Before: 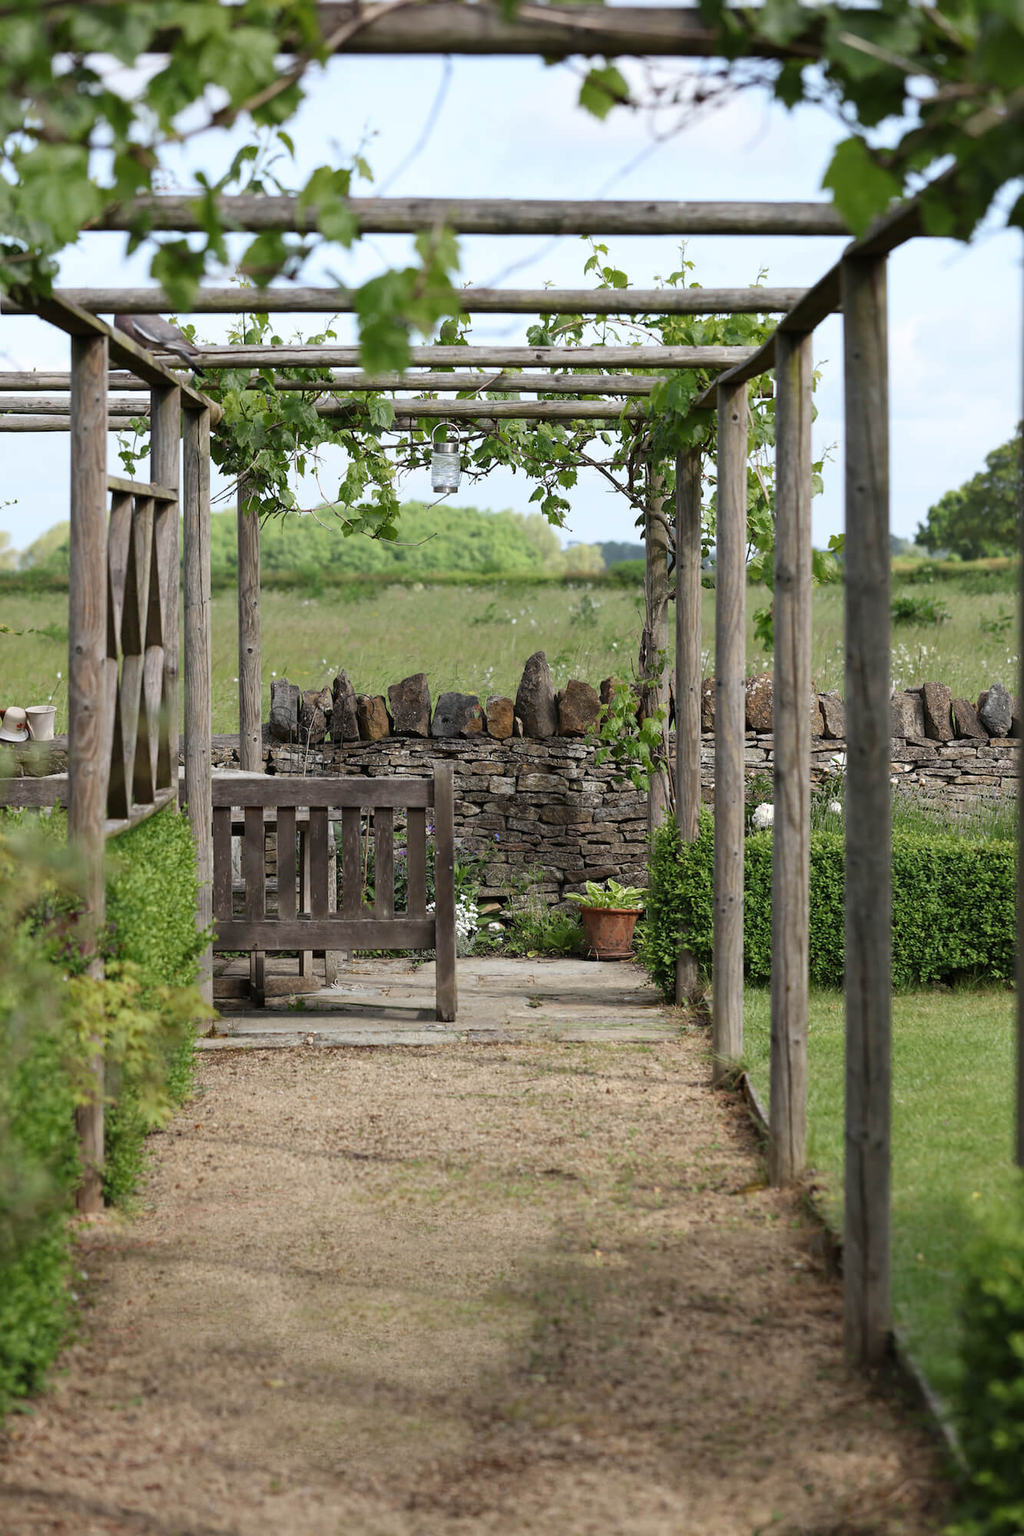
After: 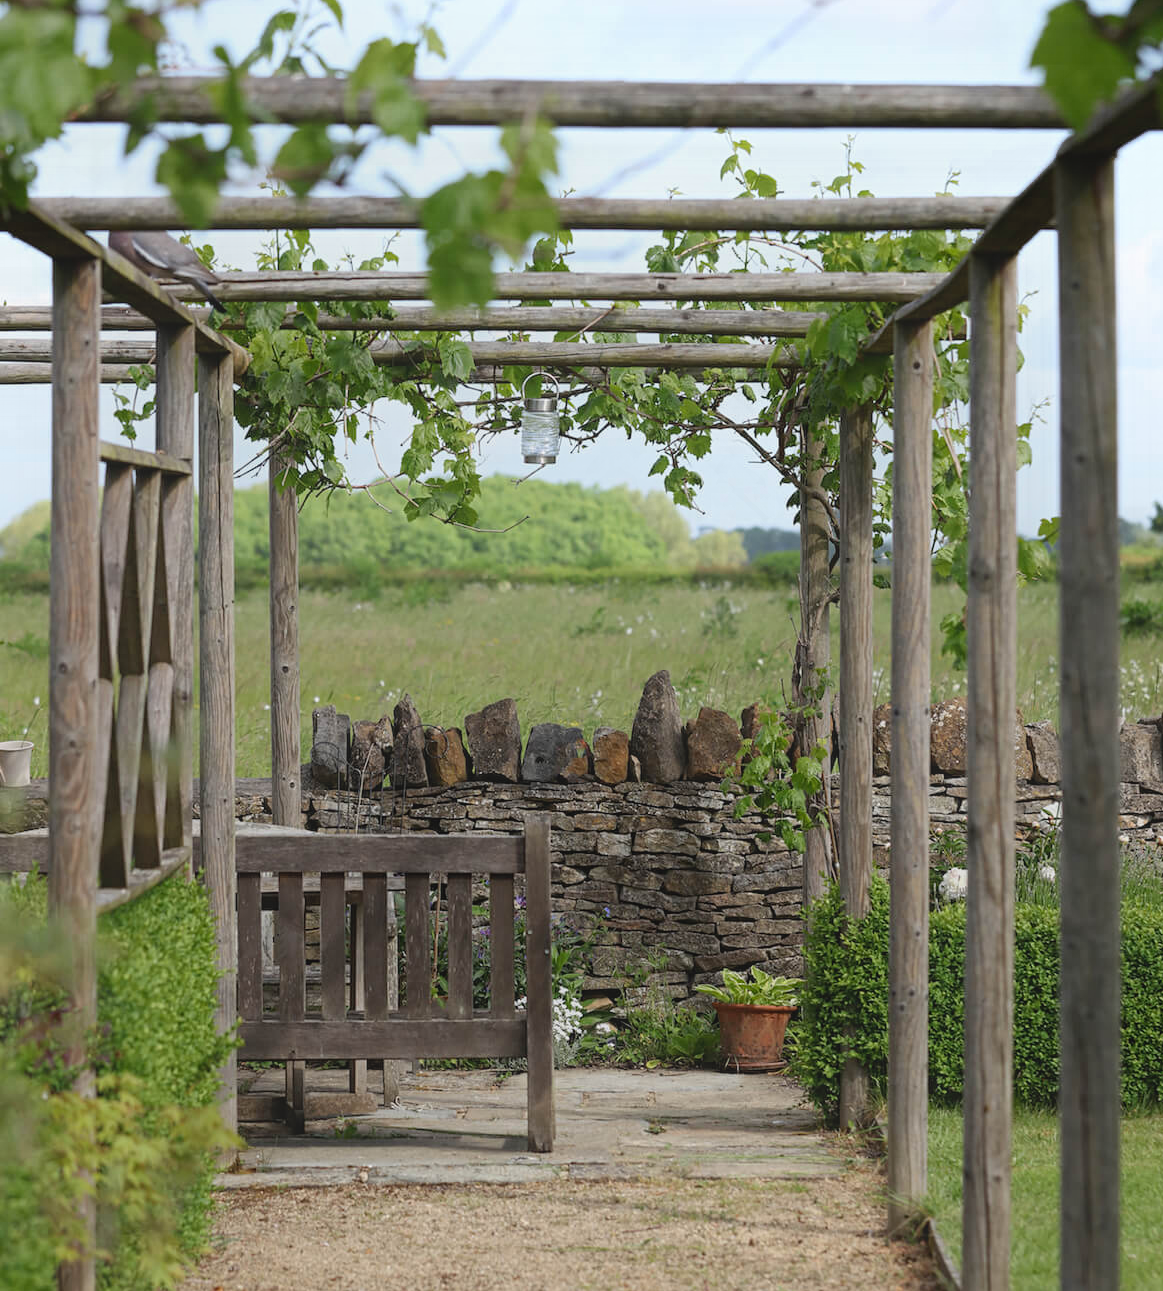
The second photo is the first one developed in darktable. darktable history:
crop: left 3.06%, top 8.933%, right 9.63%, bottom 26.498%
contrast equalizer: y [[0.439, 0.44, 0.442, 0.457, 0.493, 0.498], [0.5 ×6], [0.5 ×6], [0 ×6], [0 ×6]]
